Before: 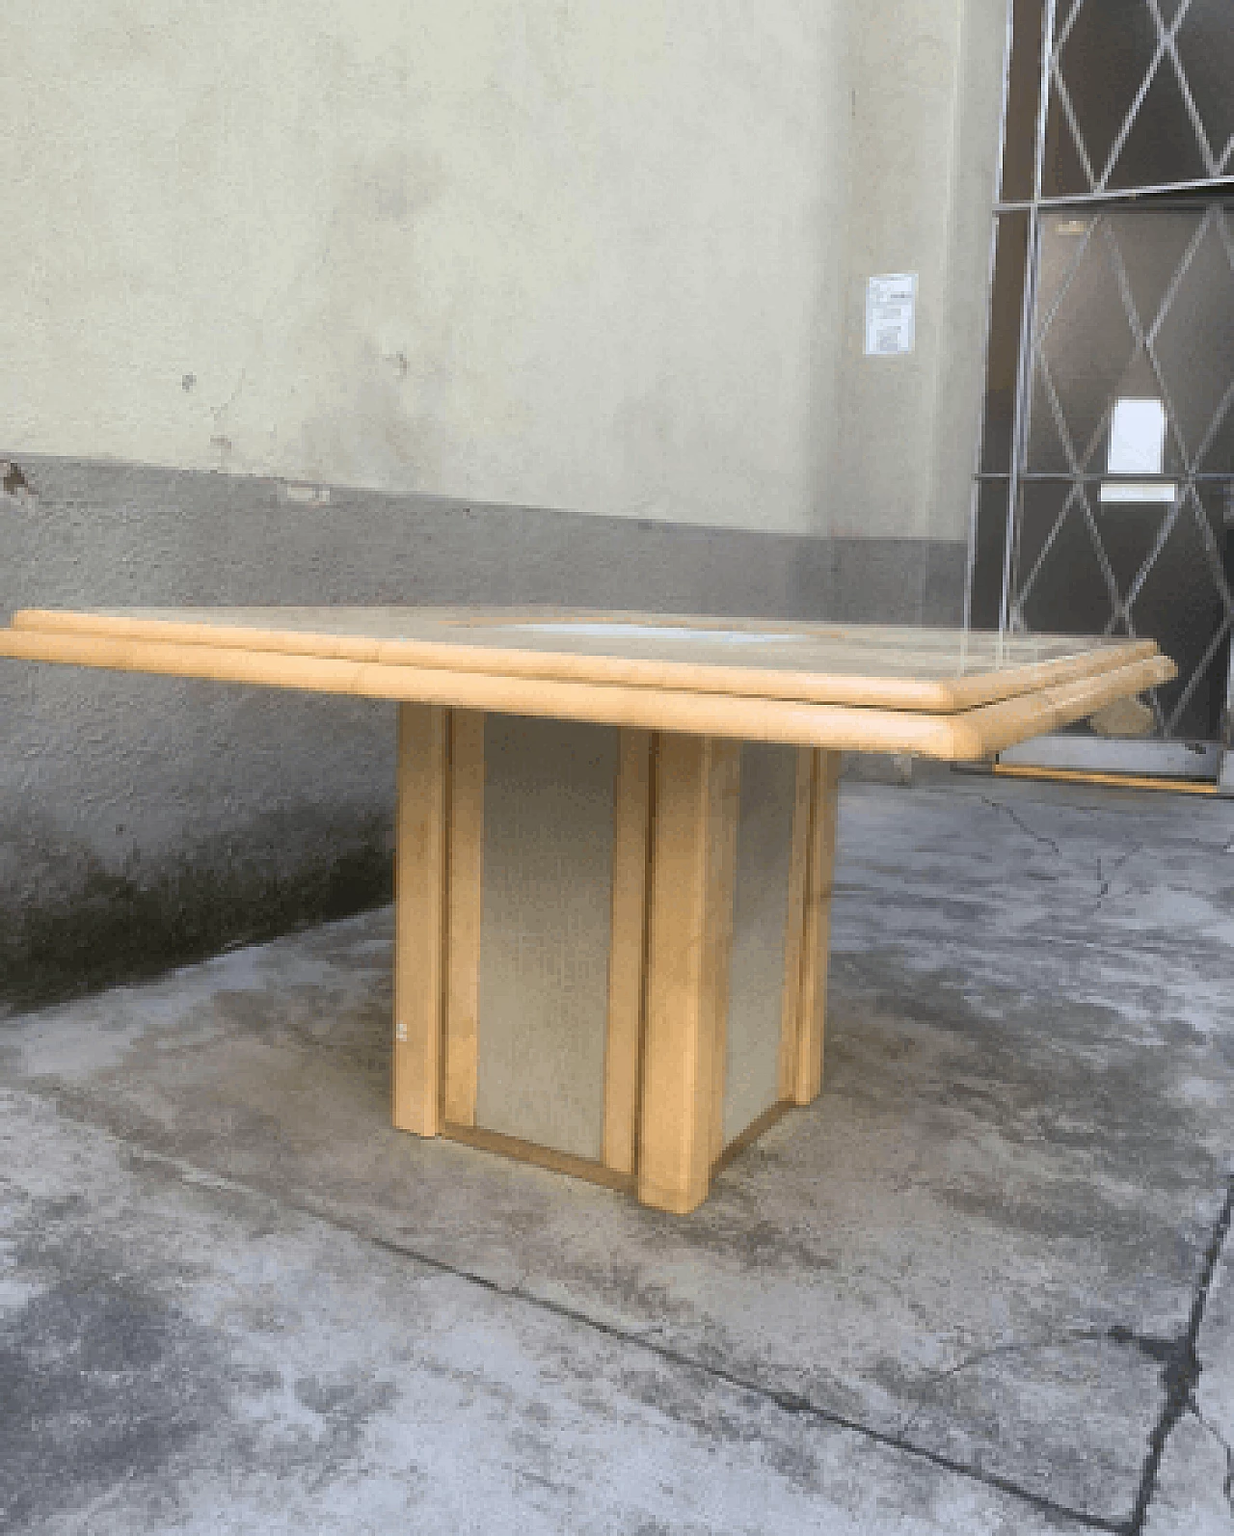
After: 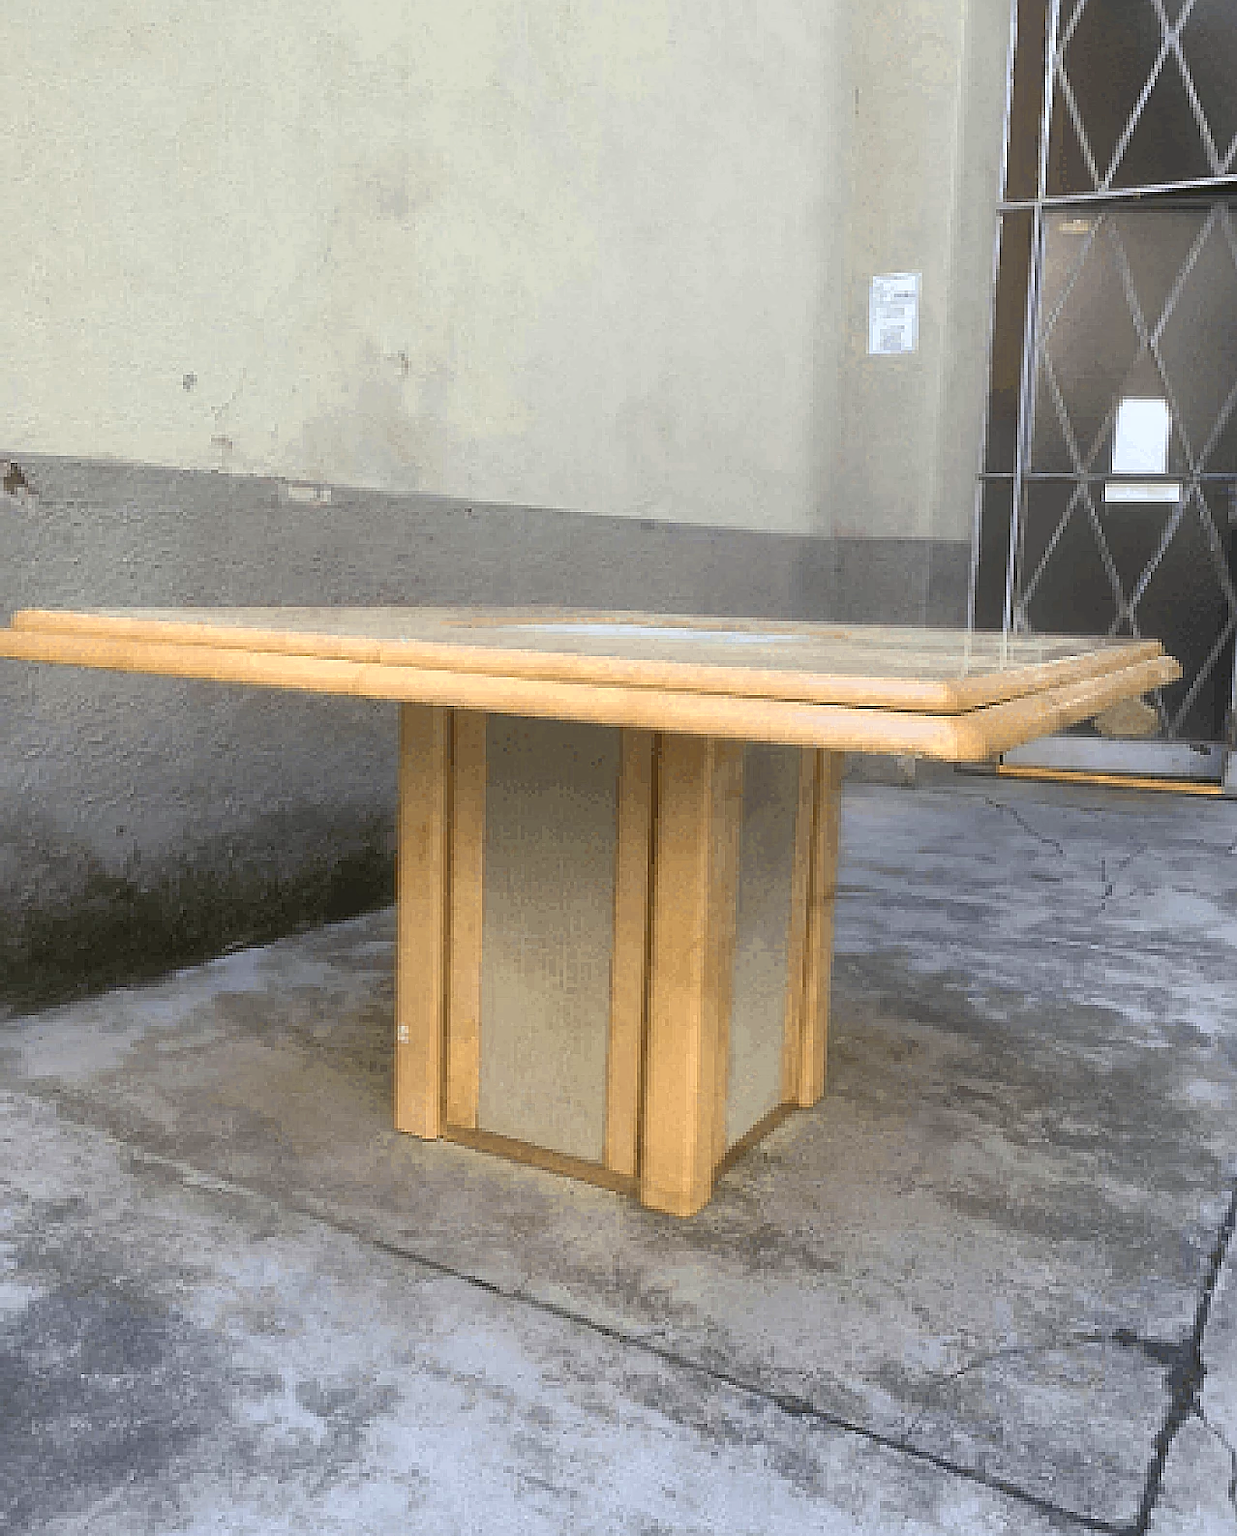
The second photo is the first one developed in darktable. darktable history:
crop: top 0.136%, bottom 0.205%
color zones: curves: ch0 [(0, 0.485) (0.178, 0.476) (0.261, 0.623) (0.411, 0.403) (0.708, 0.603) (0.934, 0.412)]; ch1 [(0.003, 0.485) (0.149, 0.496) (0.229, 0.584) (0.326, 0.551) (0.484, 0.262) (0.757, 0.643)], mix 26.39%
sharpen: on, module defaults
